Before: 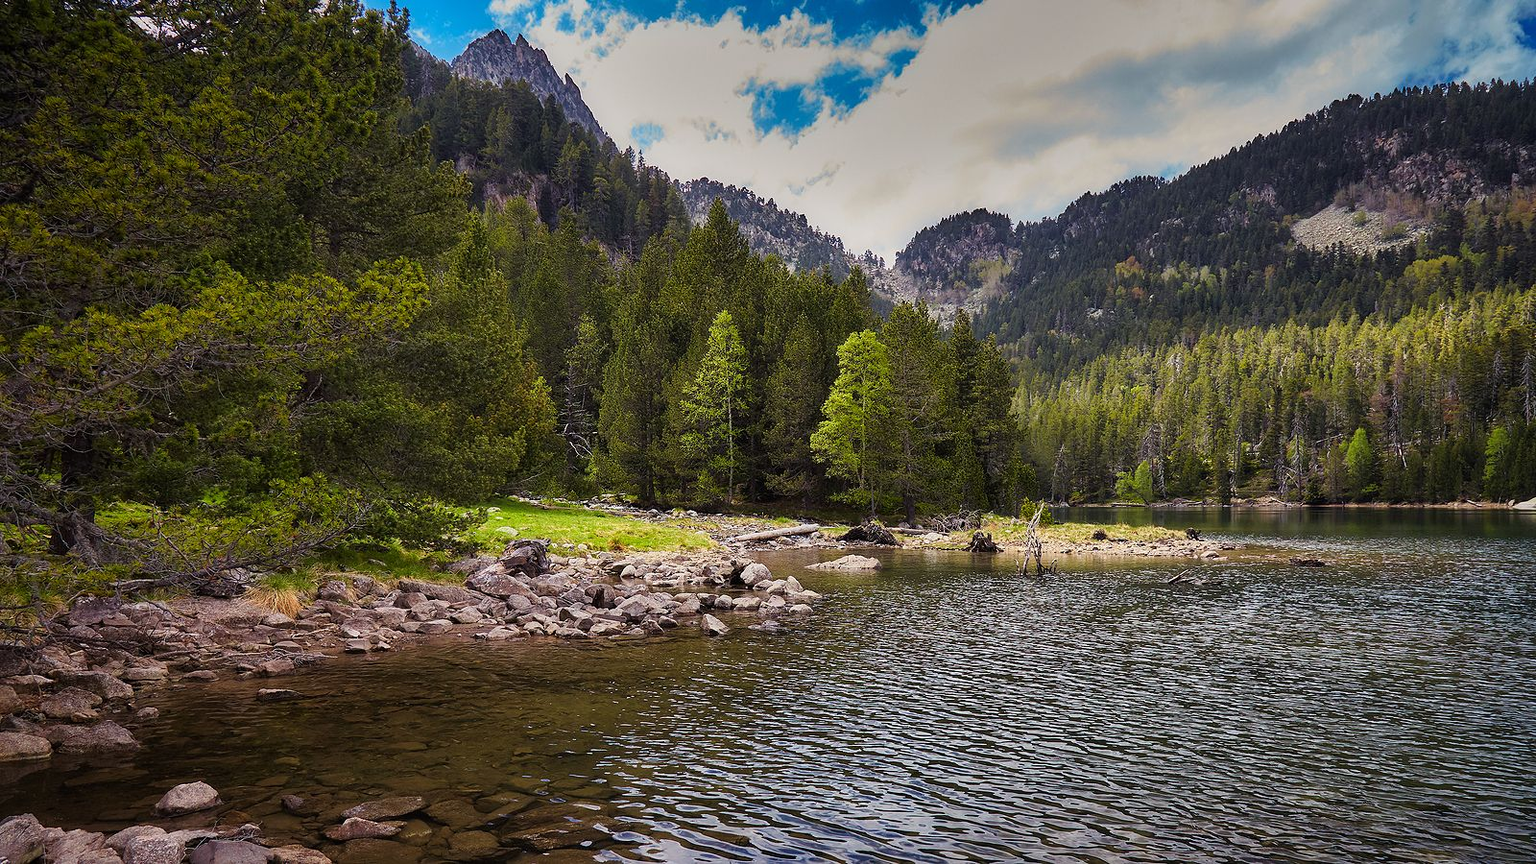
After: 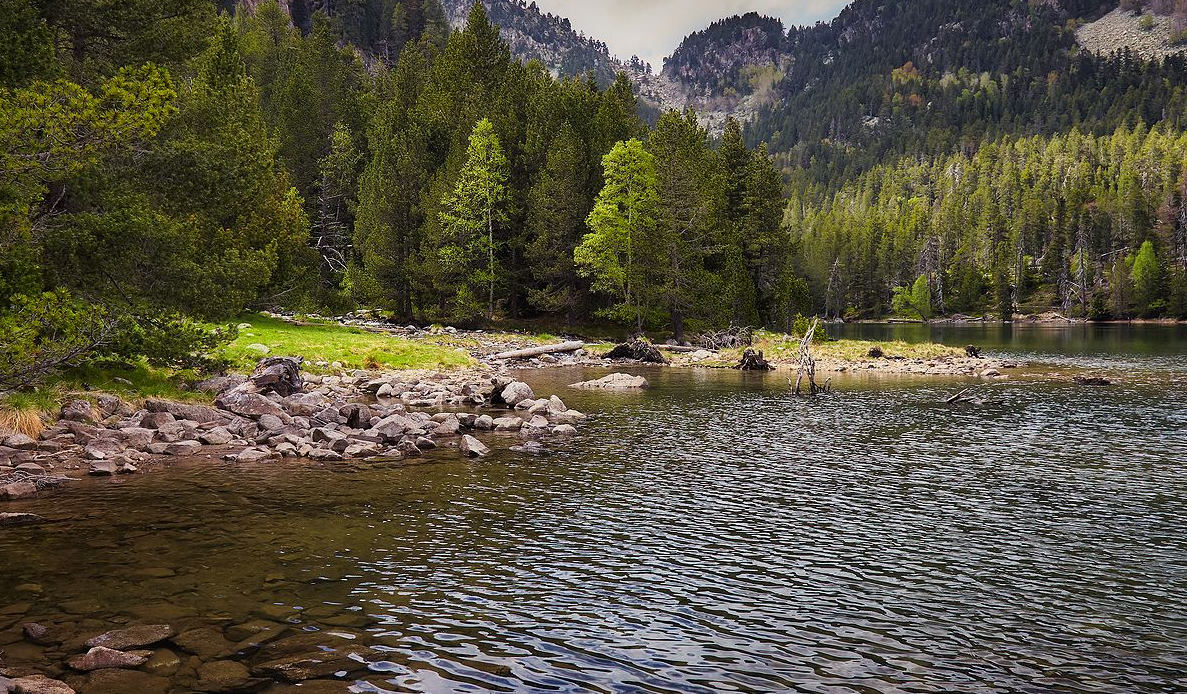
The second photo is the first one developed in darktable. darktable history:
crop: left 16.881%, top 22.84%, right 8.931%
